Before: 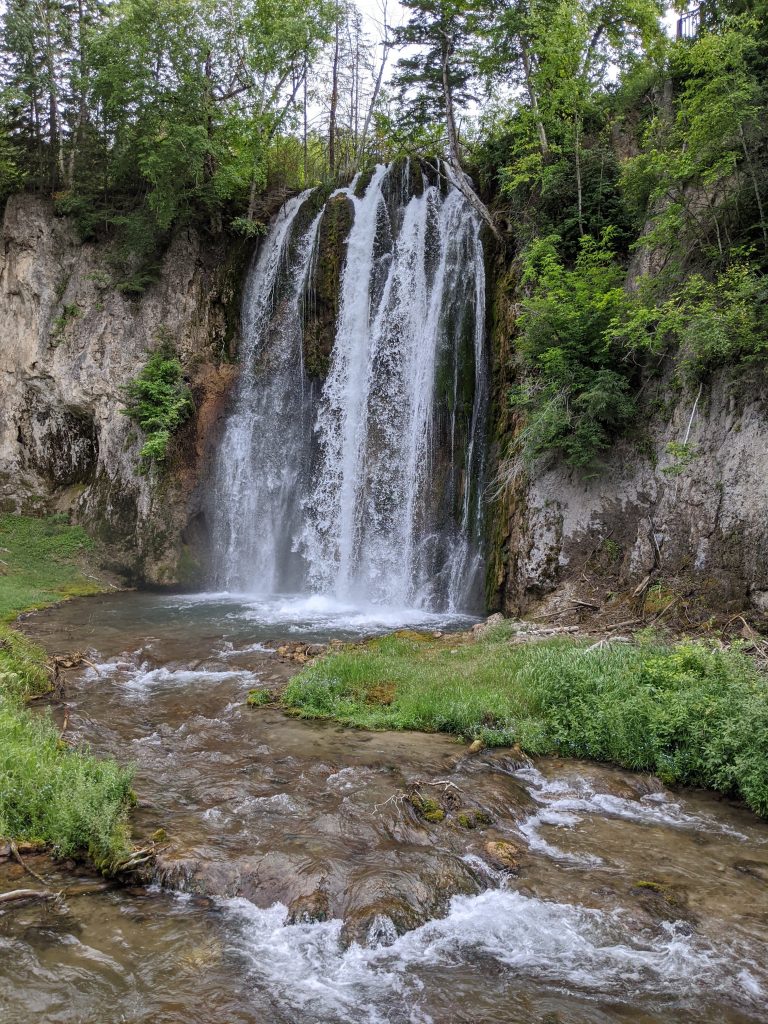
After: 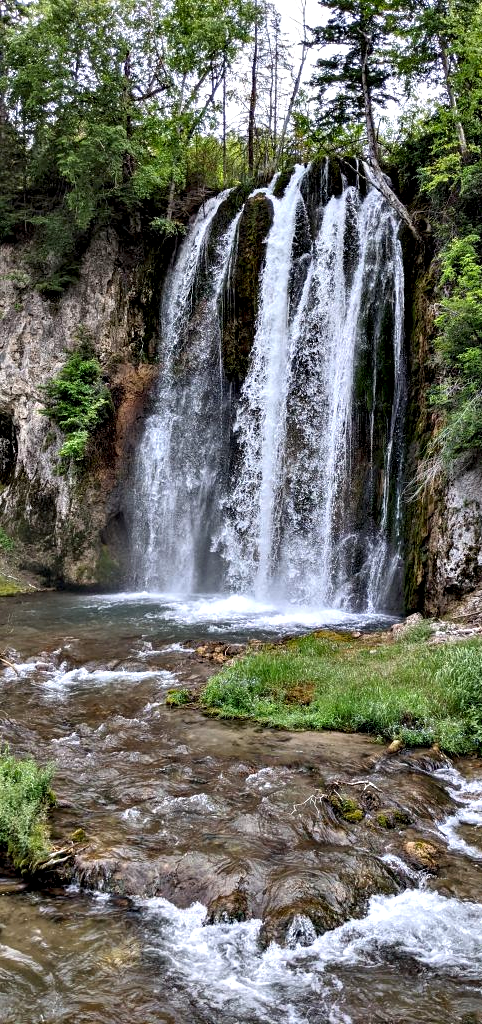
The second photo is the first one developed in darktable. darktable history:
contrast equalizer: octaves 7, y [[0.627 ×6], [0.563 ×6], [0 ×6], [0 ×6], [0 ×6]]
crop: left 10.644%, right 26.528%
